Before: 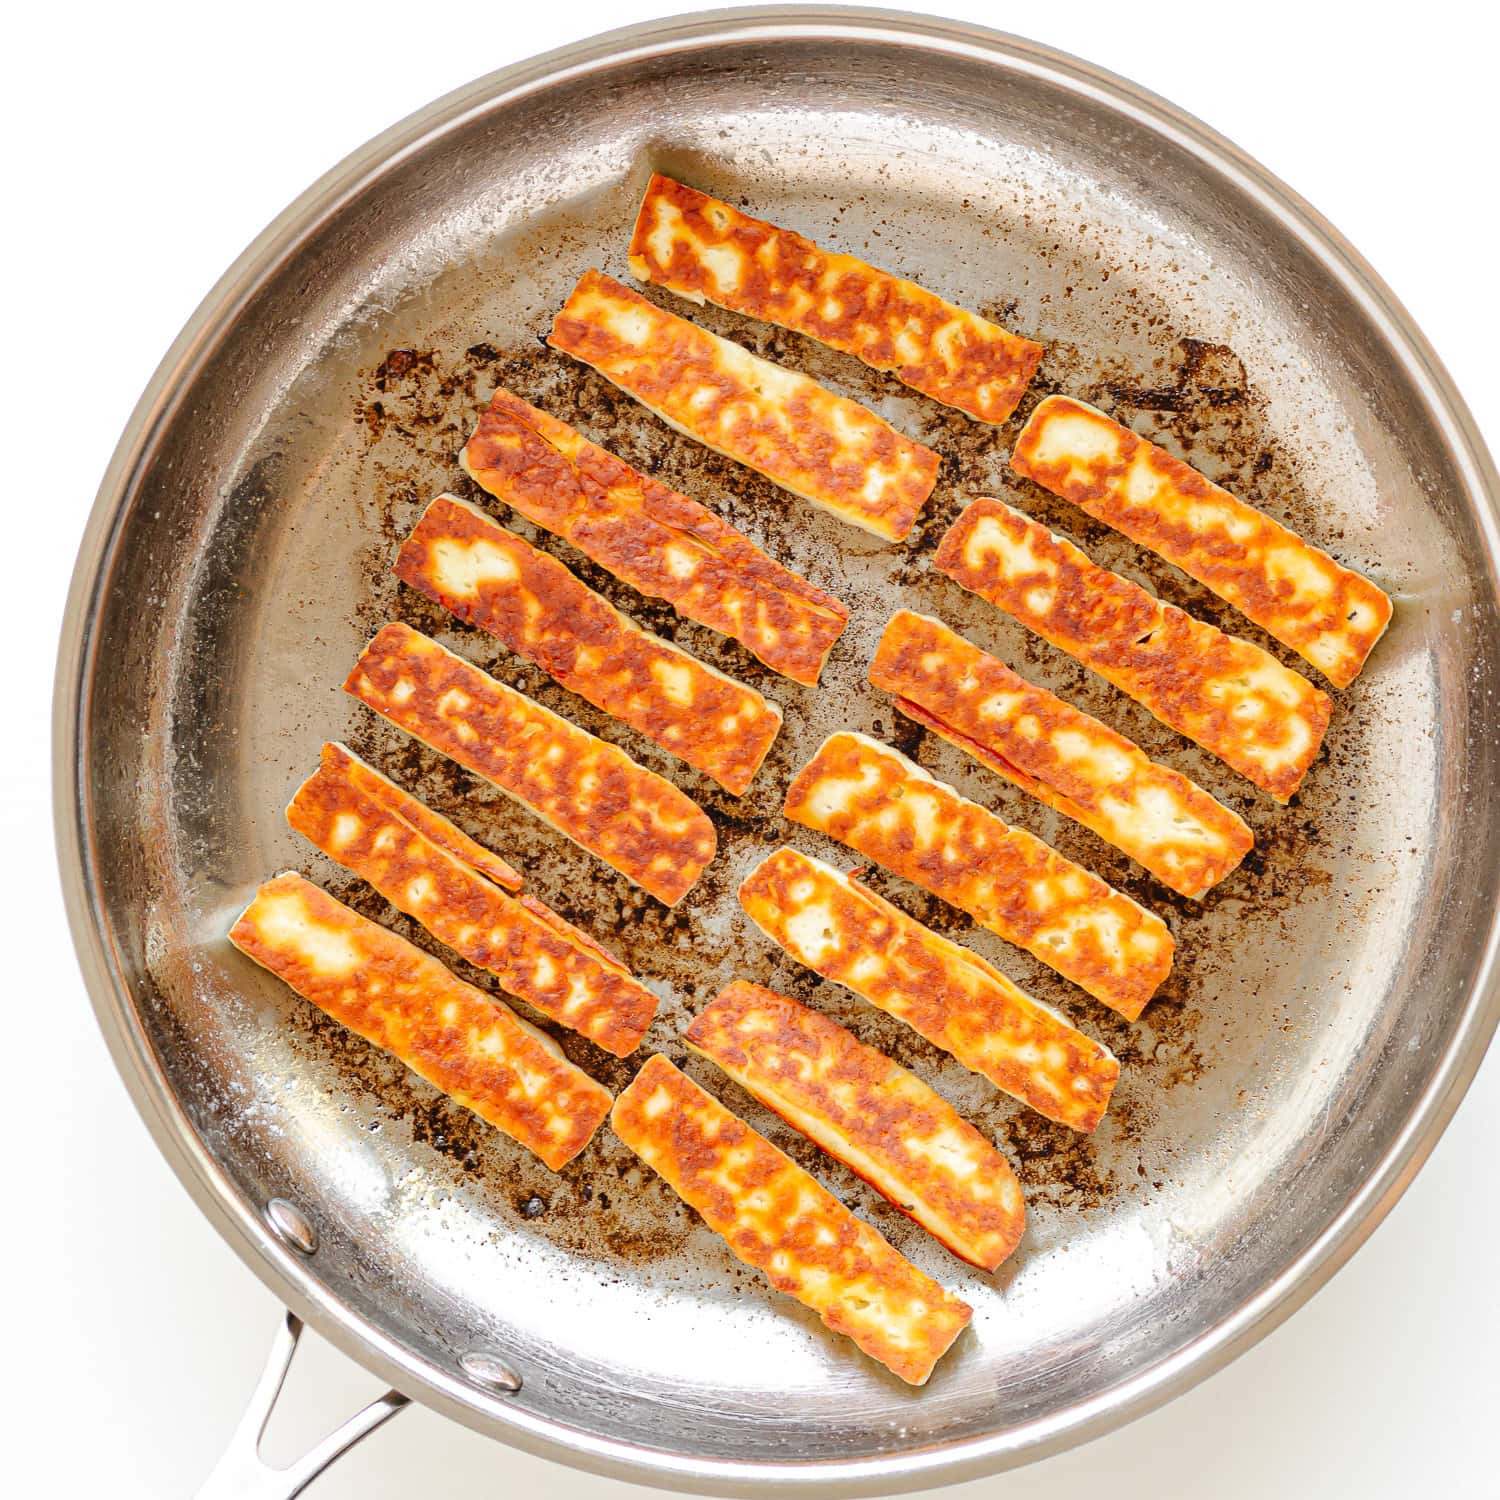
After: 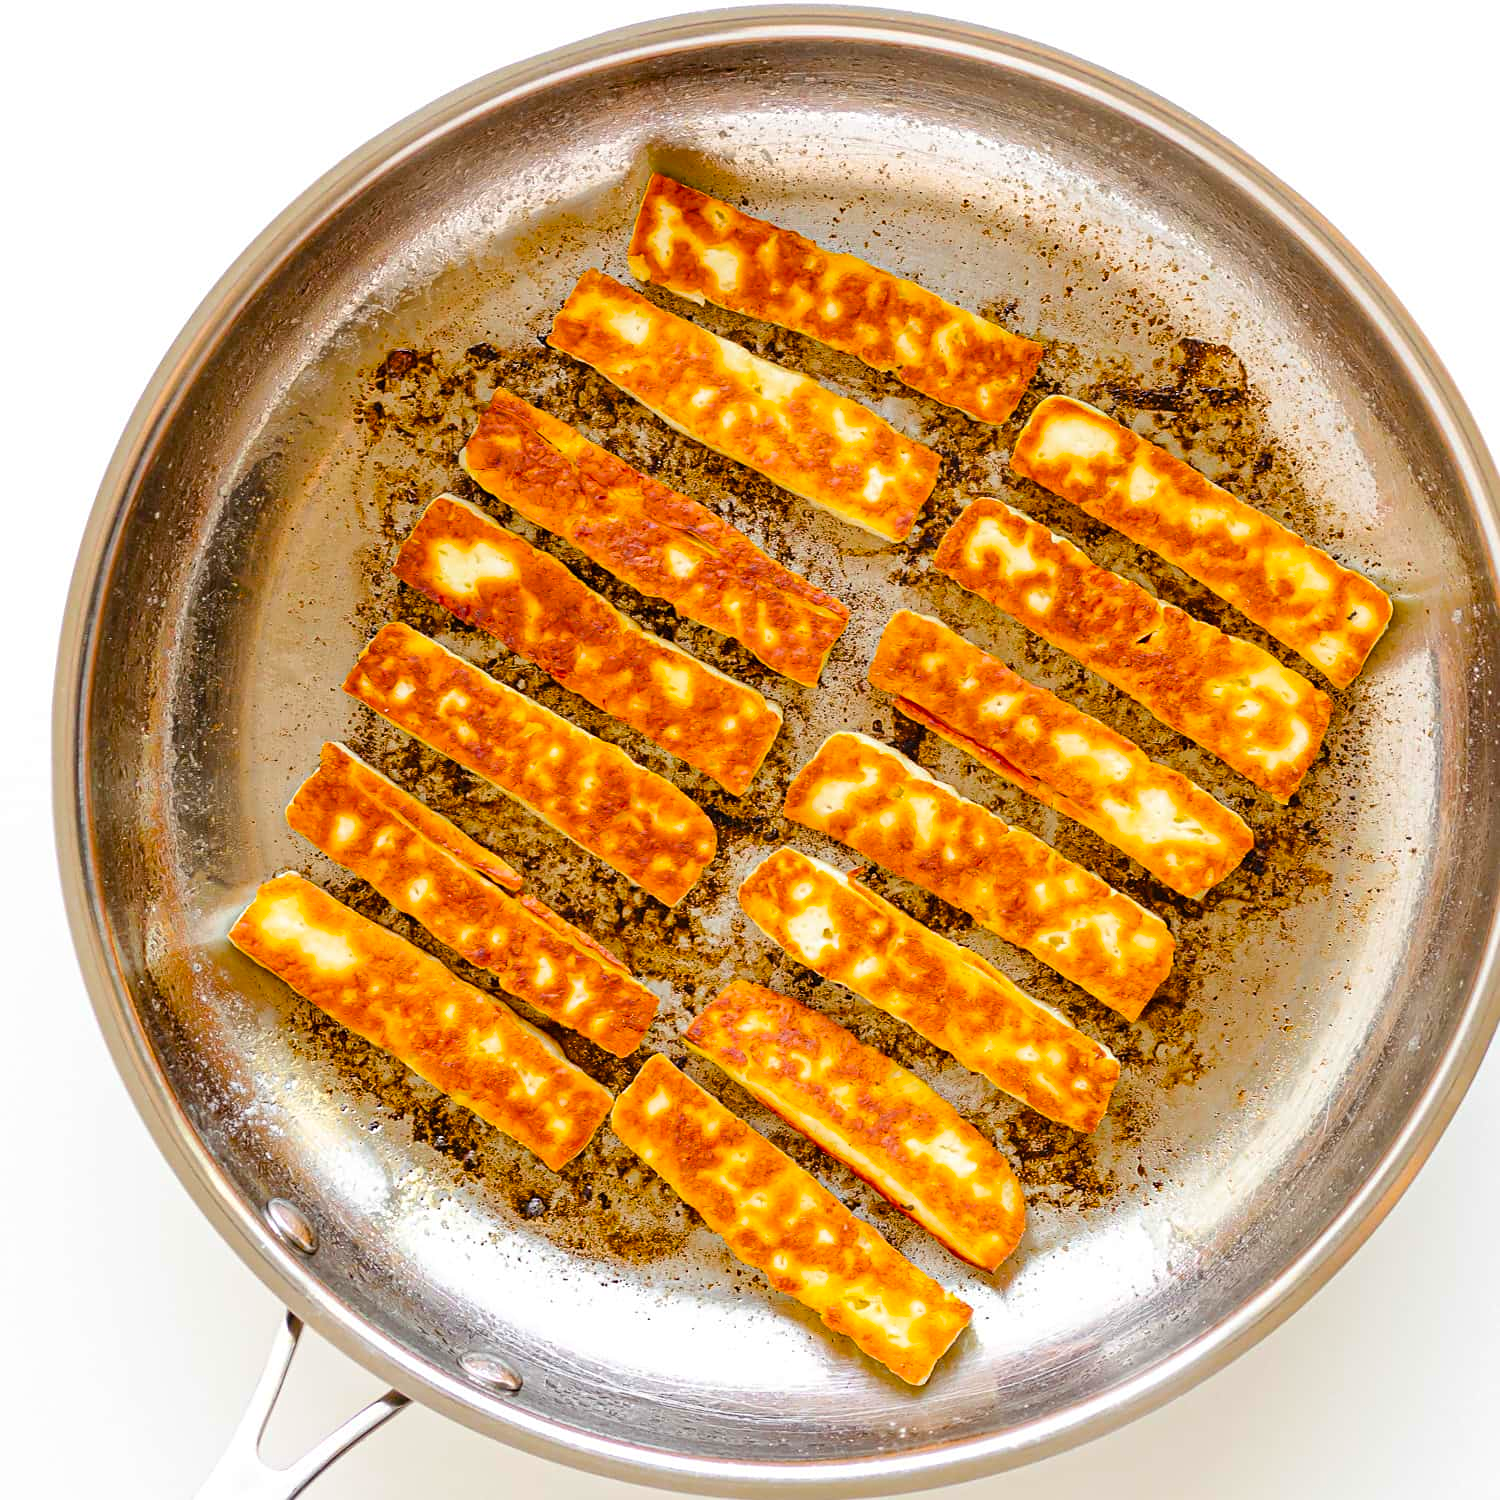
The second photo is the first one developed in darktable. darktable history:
color balance rgb: linear chroma grading › global chroma 15%, perceptual saturation grading › global saturation 30%
sharpen: amount 0.2
